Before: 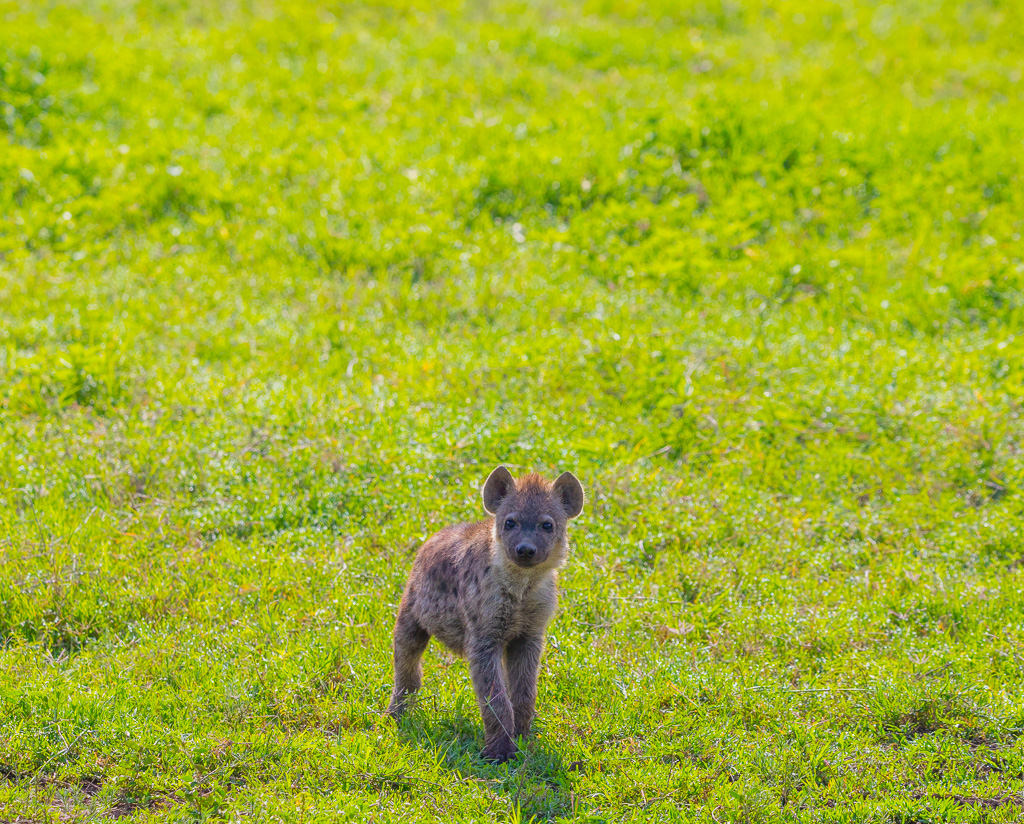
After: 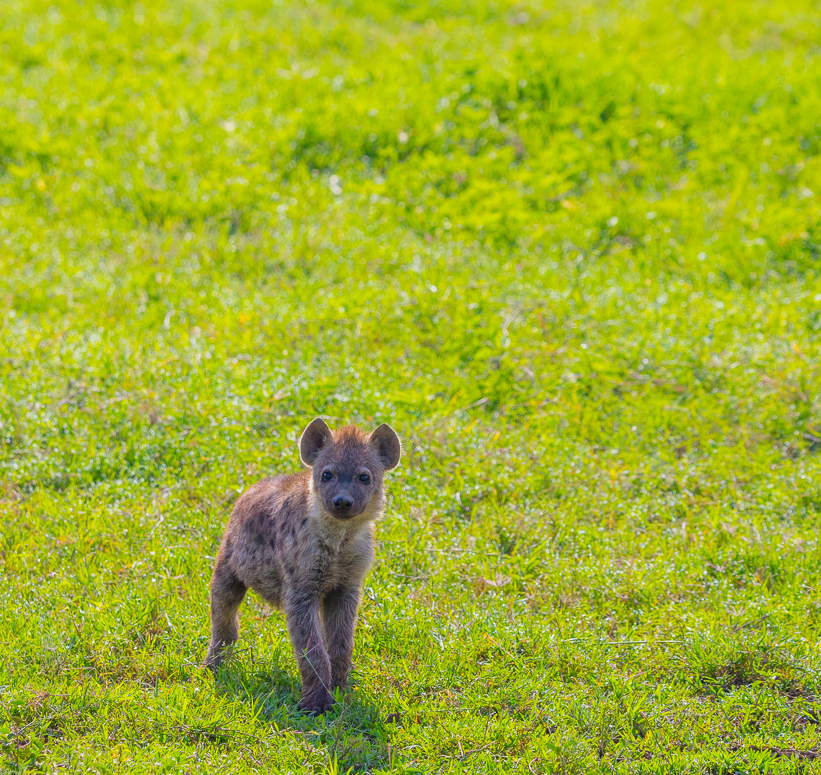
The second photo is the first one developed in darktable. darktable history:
crop and rotate: left 17.965%, top 5.862%, right 1.829%
